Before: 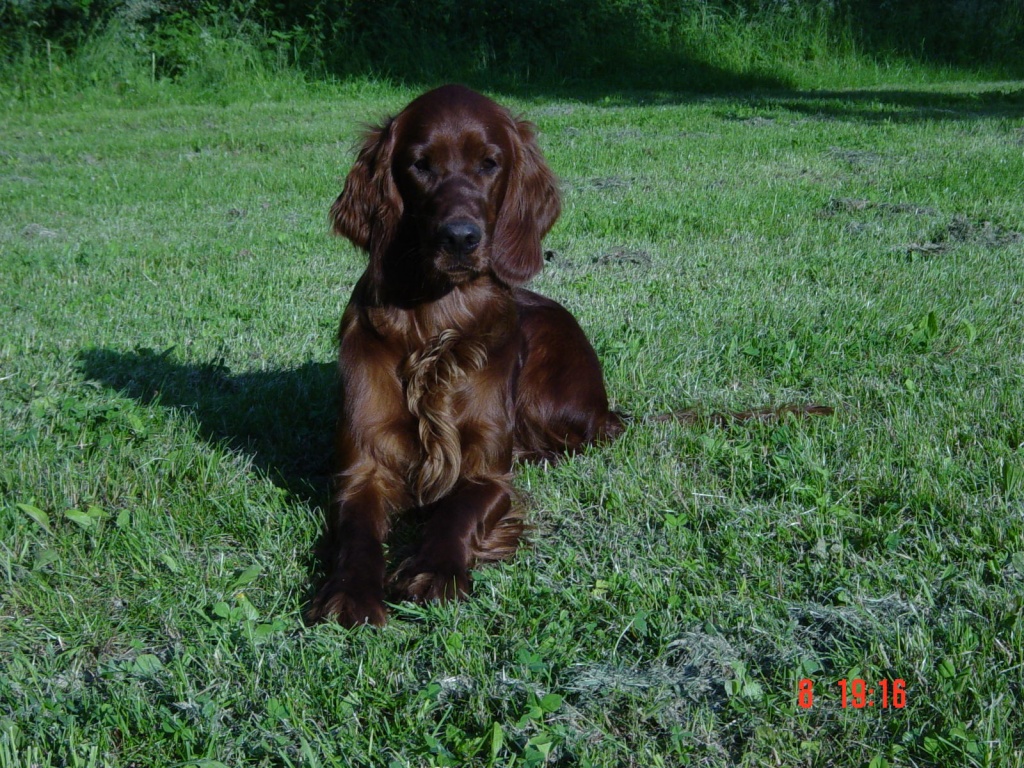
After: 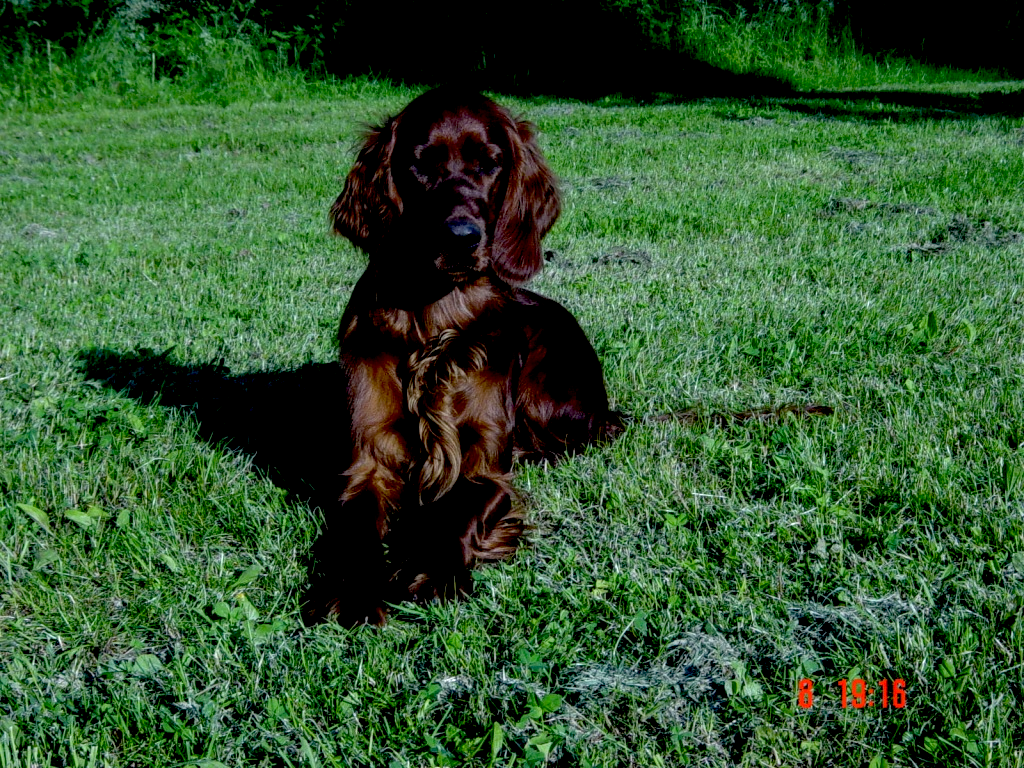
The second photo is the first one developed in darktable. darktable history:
exposure: black level correction 0.031, exposure 0.305 EV, compensate highlight preservation false
local contrast: on, module defaults
